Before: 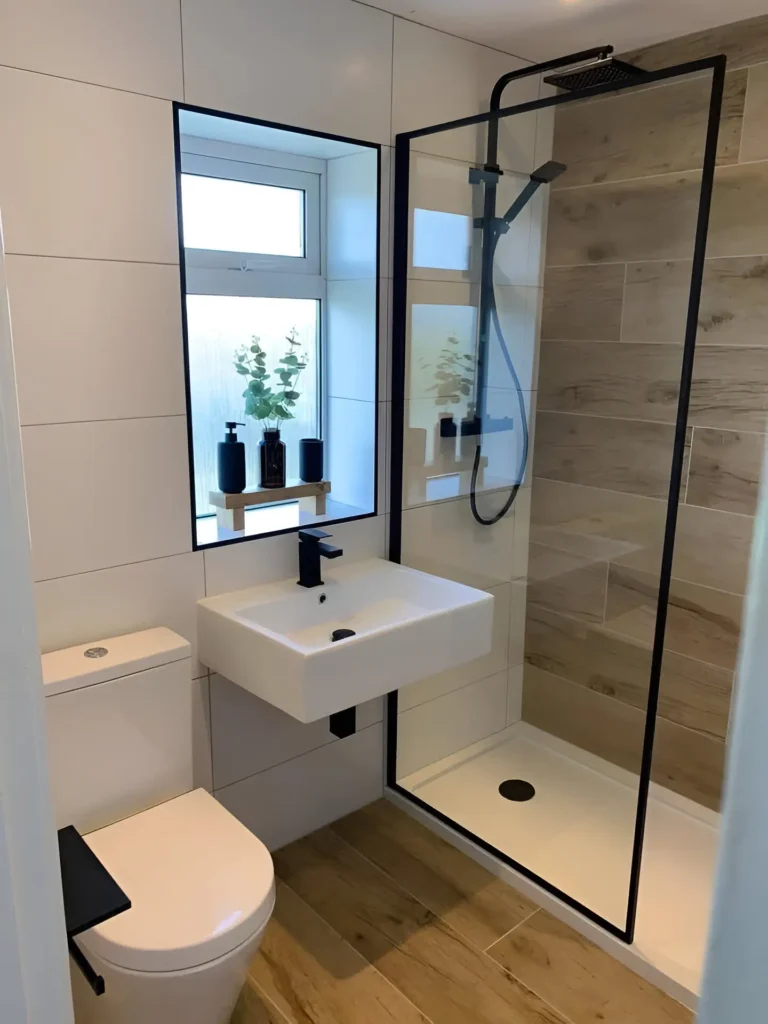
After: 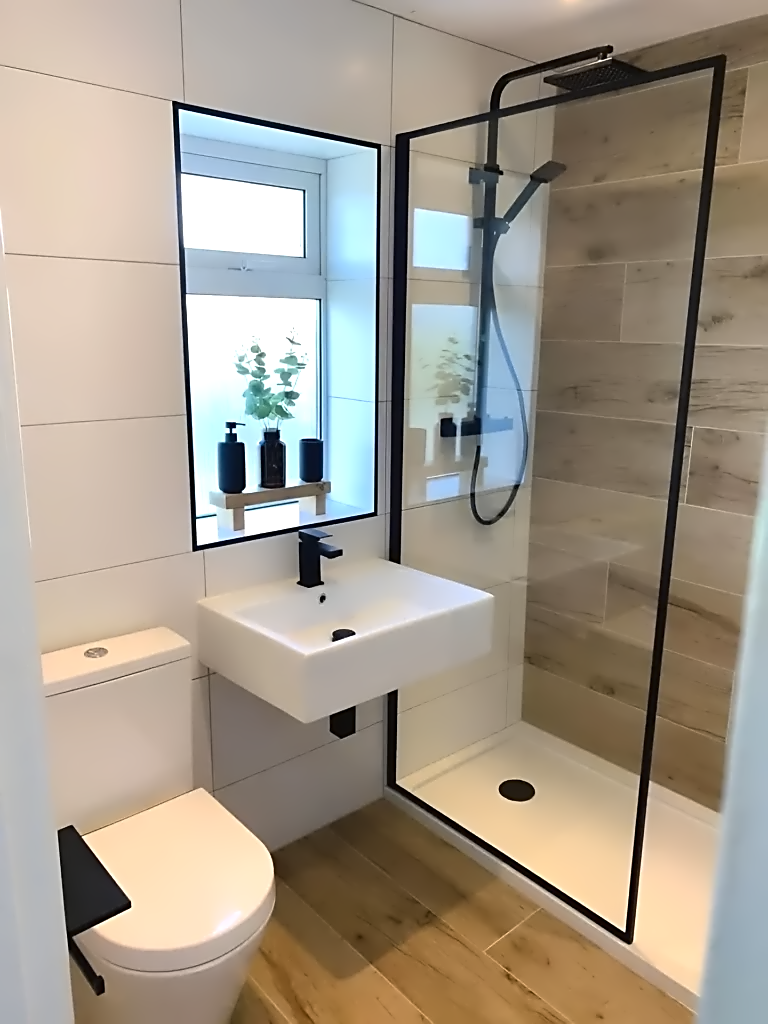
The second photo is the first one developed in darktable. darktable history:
color balance rgb: saturation formula JzAzBz (2021)
contrast equalizer: octaves 7, y [[0.5 ×6], [0.5 ×6], [0.5 ×6], [0, 0.033, 0.067, 0.1, 0.133, 0.167], [0, 0.05, 0.1, 0.15, 0.2, 0.25]]
exposure: black level correction -0.002, exposure 0.54 EV, compensate highlight preservation false
sharpen: on, module defaults
